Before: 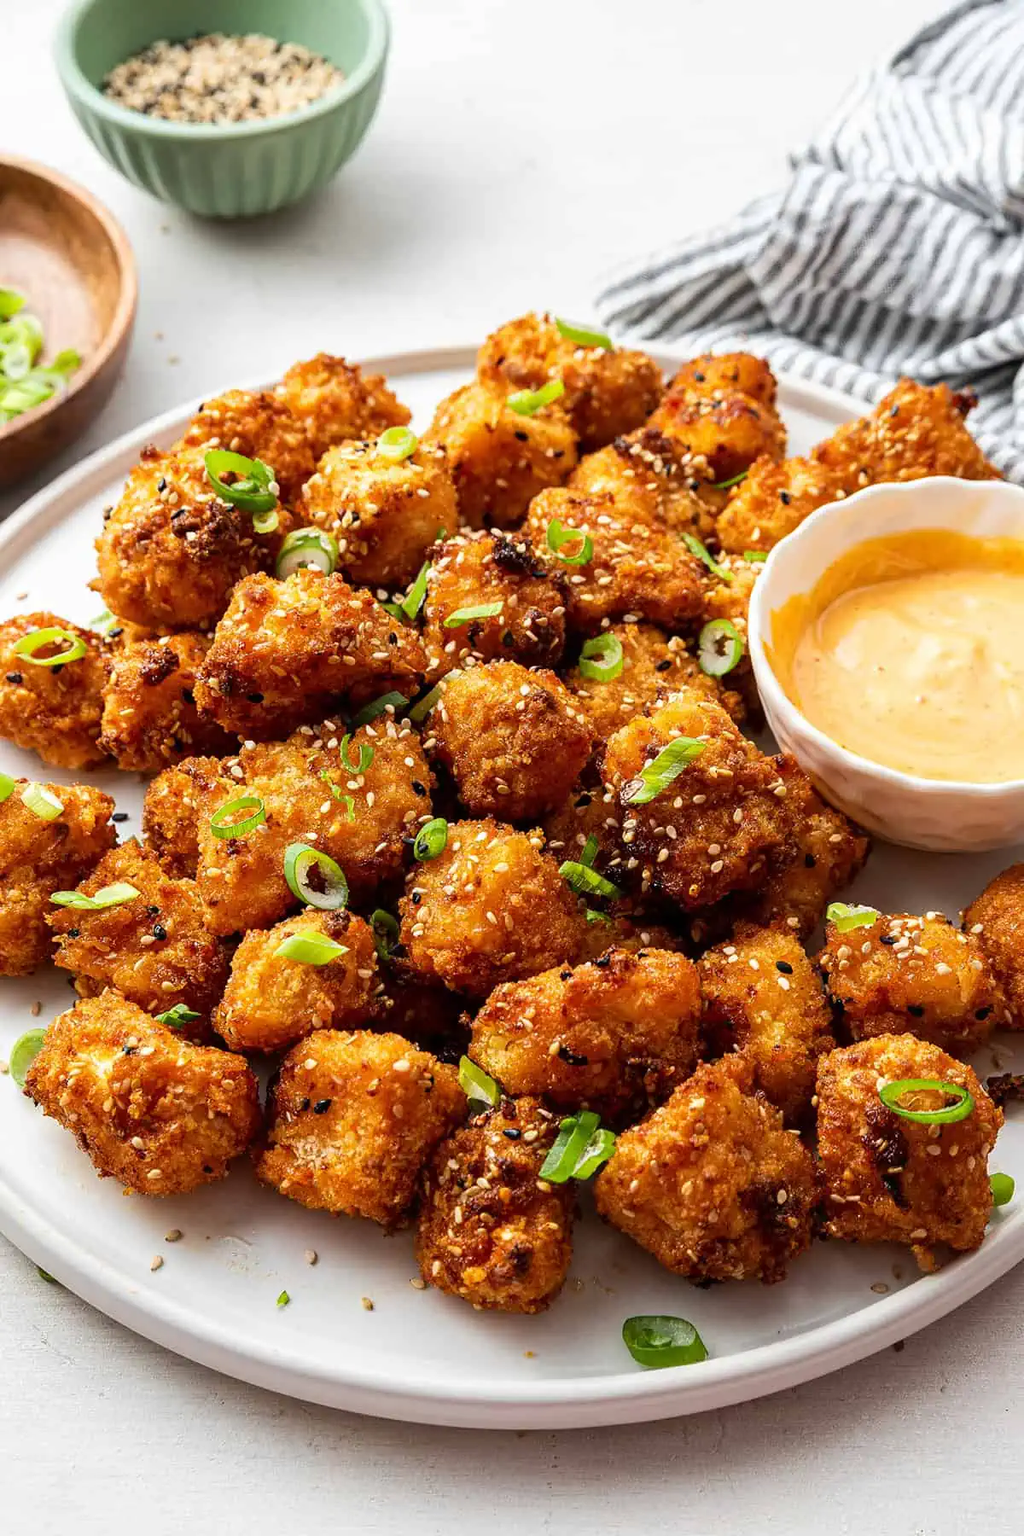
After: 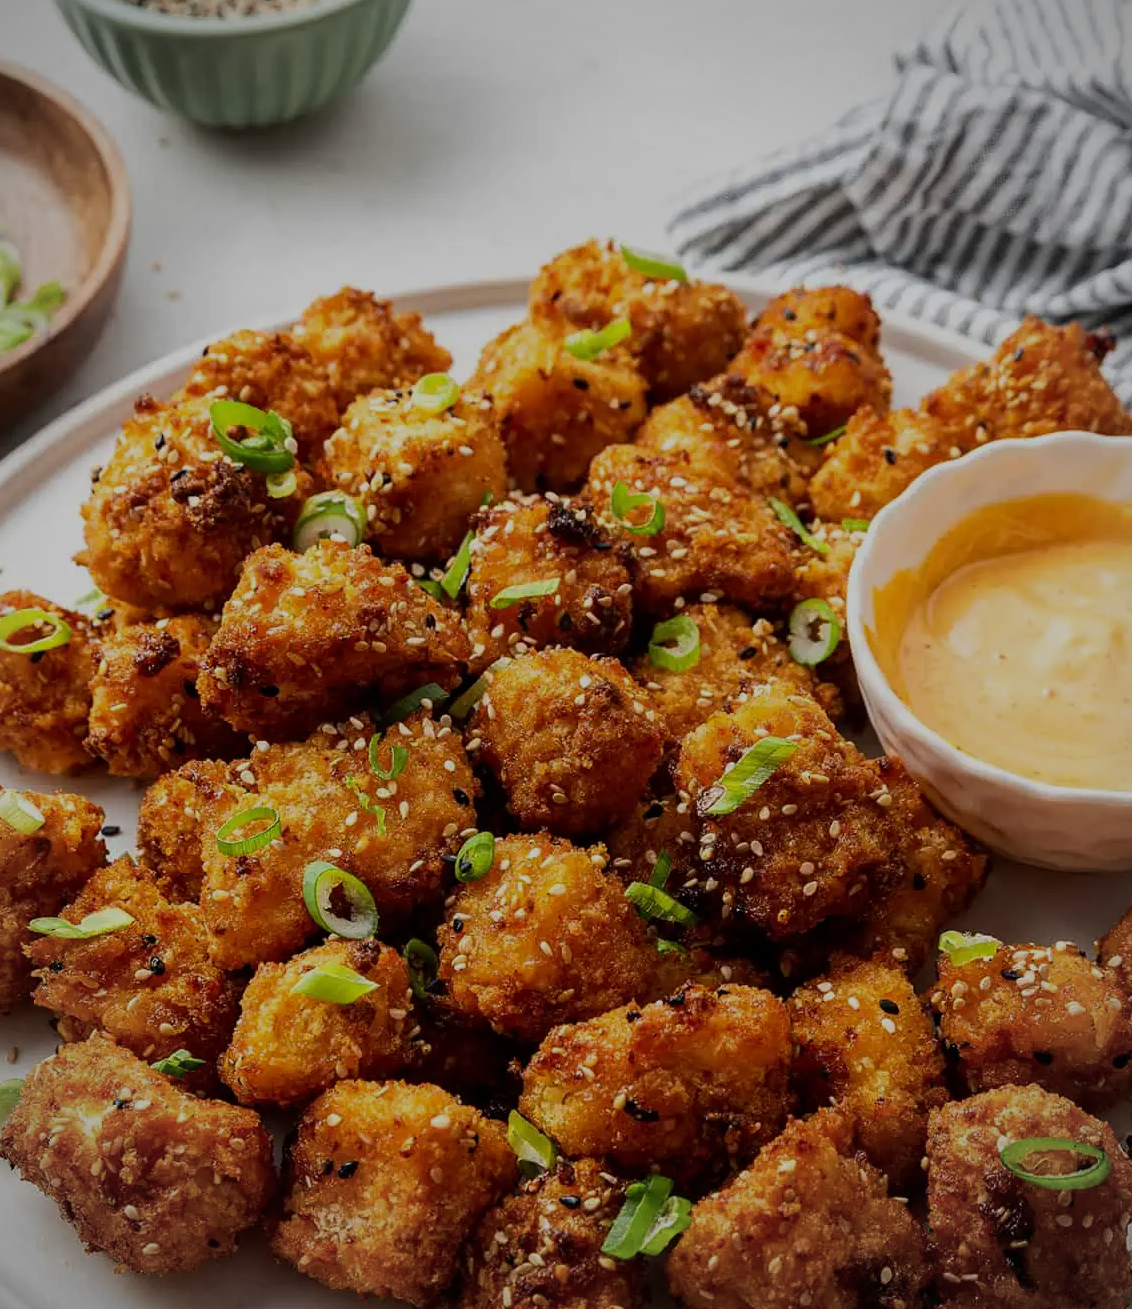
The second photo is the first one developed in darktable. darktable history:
crop: left 2.543%, top 7.1%, right 3.121%, bottom 20.137%
vignetting: fall-off radius 63.83%, unbound false
exposure: black level correction 0, exposure -0.868 EV, compensate exposure bias true, compensate highlight preservation false
